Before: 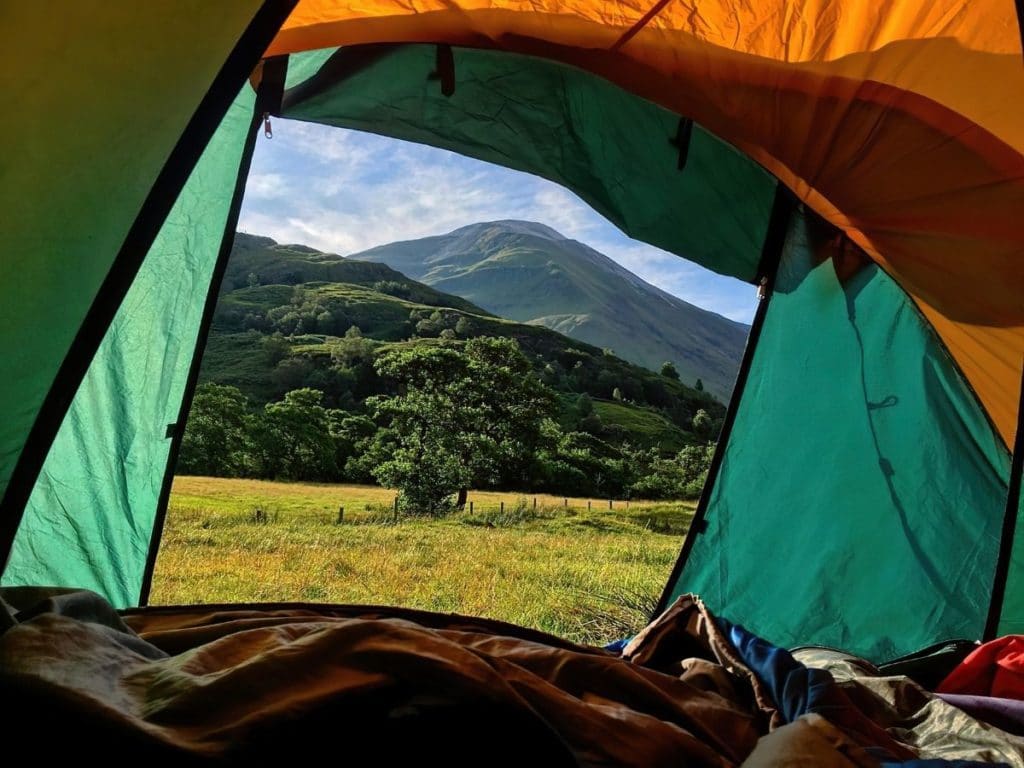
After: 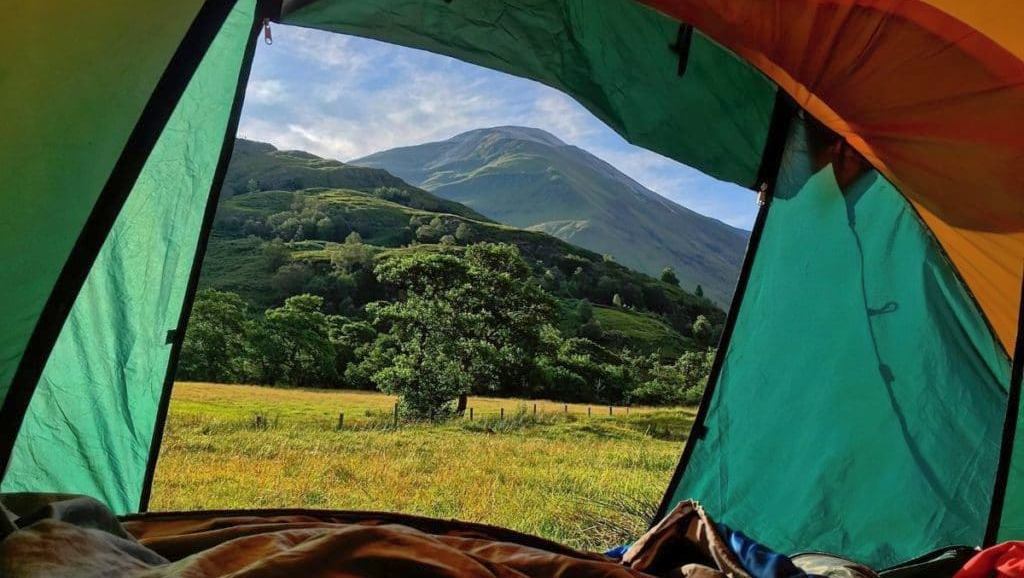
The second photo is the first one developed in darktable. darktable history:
base curve: preserve colors none
crop and rotate: top 12.362%, bottom 12.269%
shadows and highlights: on, module defaults
